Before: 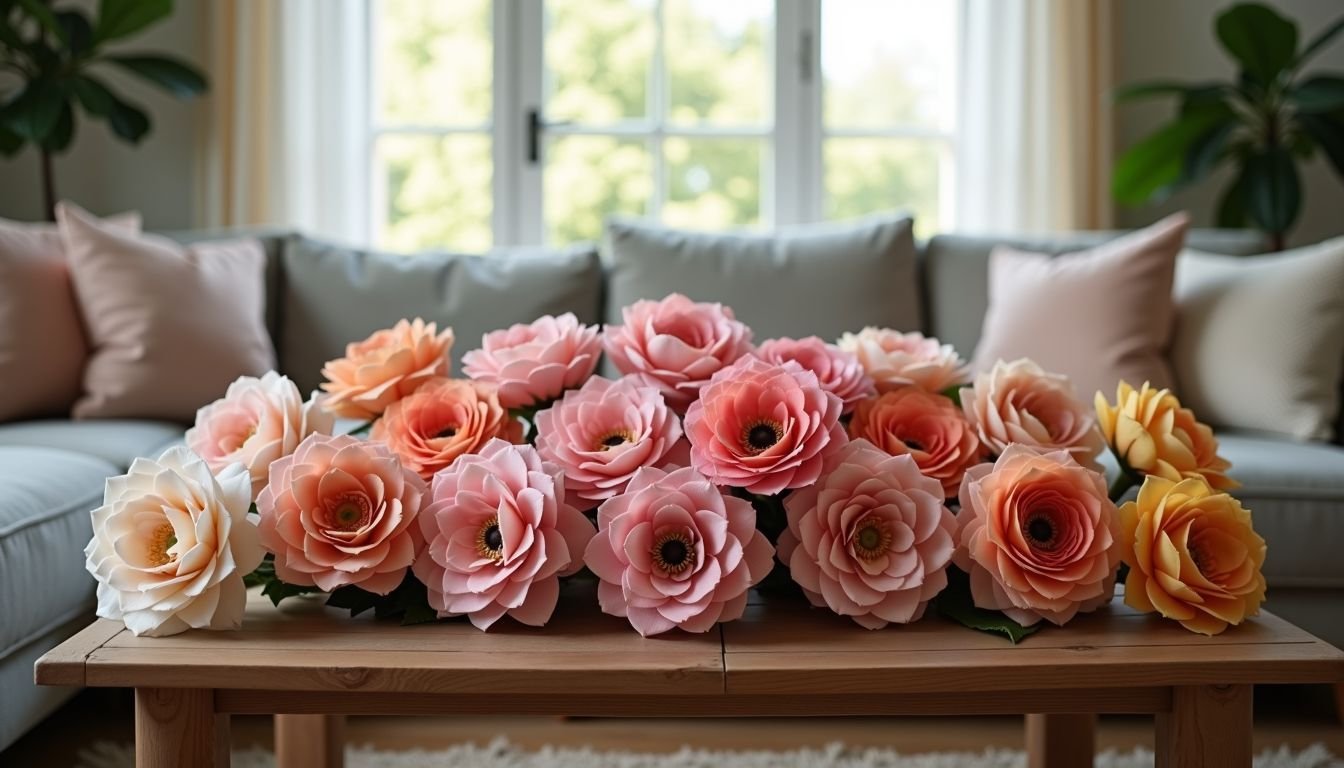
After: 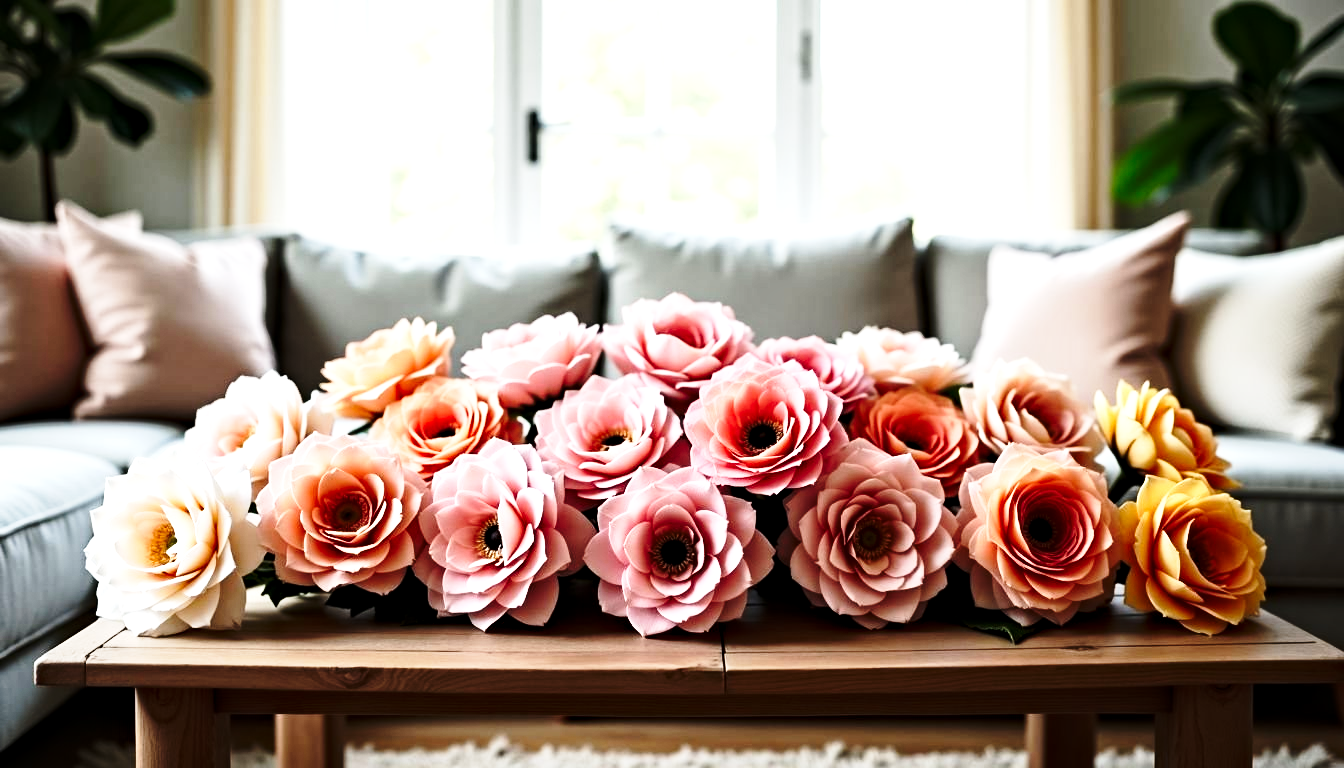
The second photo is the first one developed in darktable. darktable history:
base curve: curves: ch0 [(0, 0) (0.028, 0.03) (0.121, 0.232) (0.46, 0.748) (0.859, 0.968) (1, 1)], preserve colors none
tone equalizer: -8 EV -1.06 EV, -7 EV -0.987 EV, -6 EV -0.878 EV, -5 EV -0.57 EV, -3 EV 0.566 EV, -2 EV 0.842 EV, -1 EV 0.989 EV, +0 EV 1.07 EV, edges refinement/feathering 500, mask exposure compensation -1.57 EV, preserve details no
contrast equalizer: y [[0.5, 0.496, 0.435, 0.435, 0.496, 0.5], [0.5 ×6], [0.5 ×6], [0 ×6], [0 ×6]], mix -0.997
